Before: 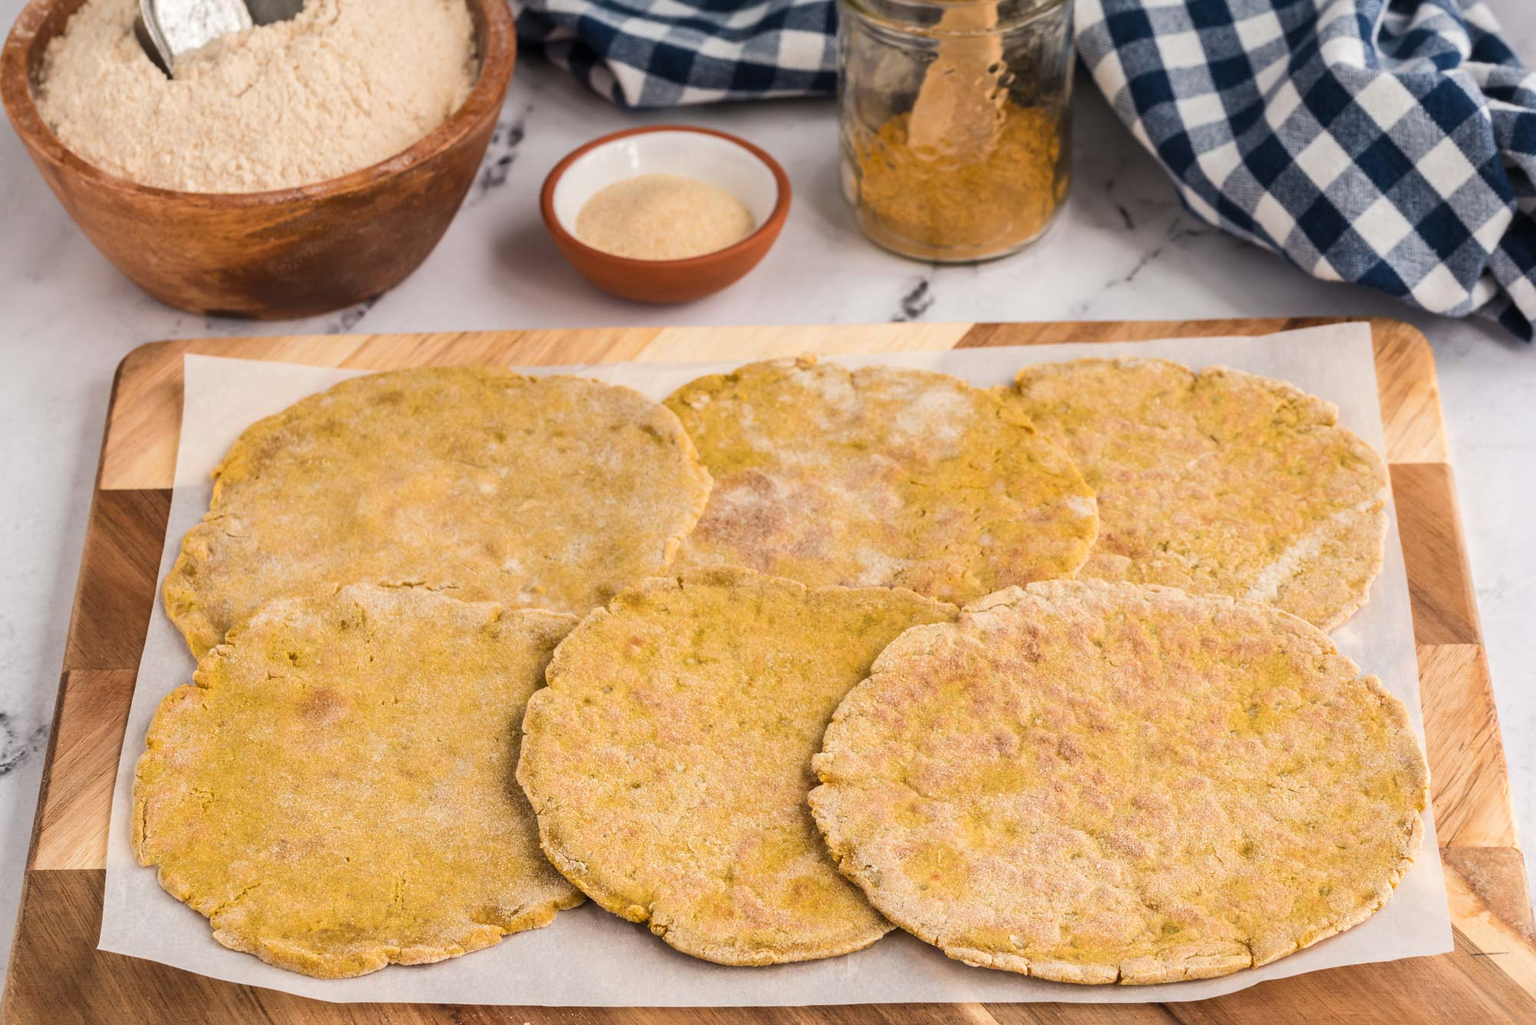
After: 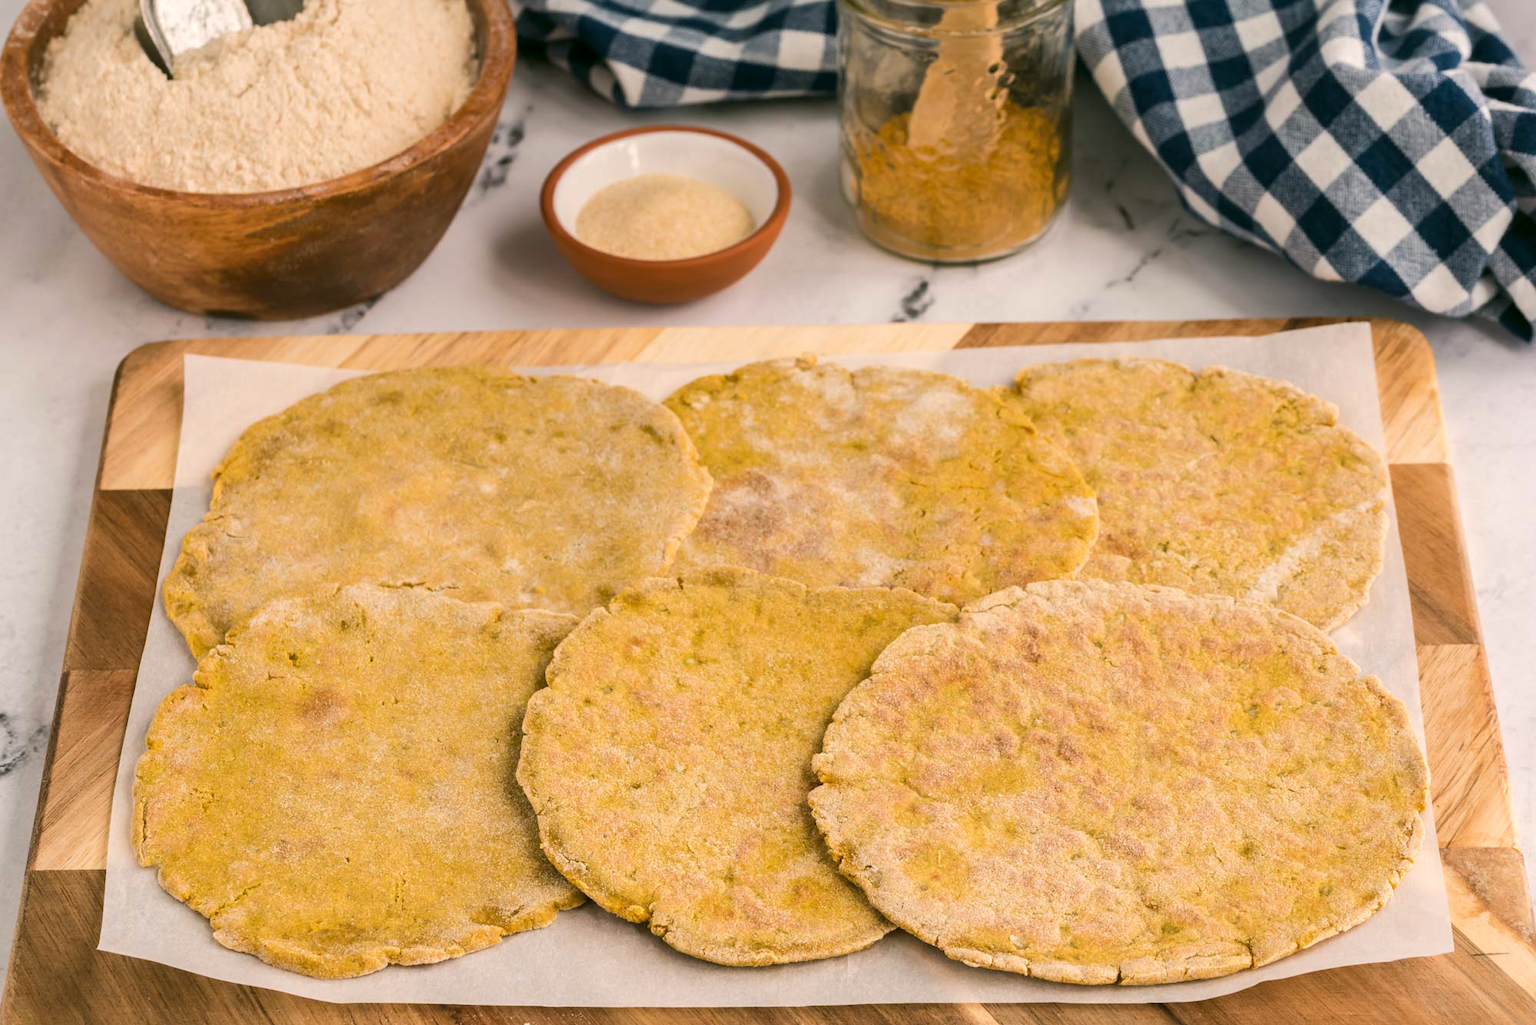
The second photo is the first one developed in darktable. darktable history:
exposure: black level correction 0.001, compensate highlight preservation false
color correction: highlights a* 4.4, highlights b* 4.91, shadows a* -7.47, shadows b* 4.63
tone equalizer: edges refinement/feathering 500, mask exposure compensation -1.57 EV, preserve details no
